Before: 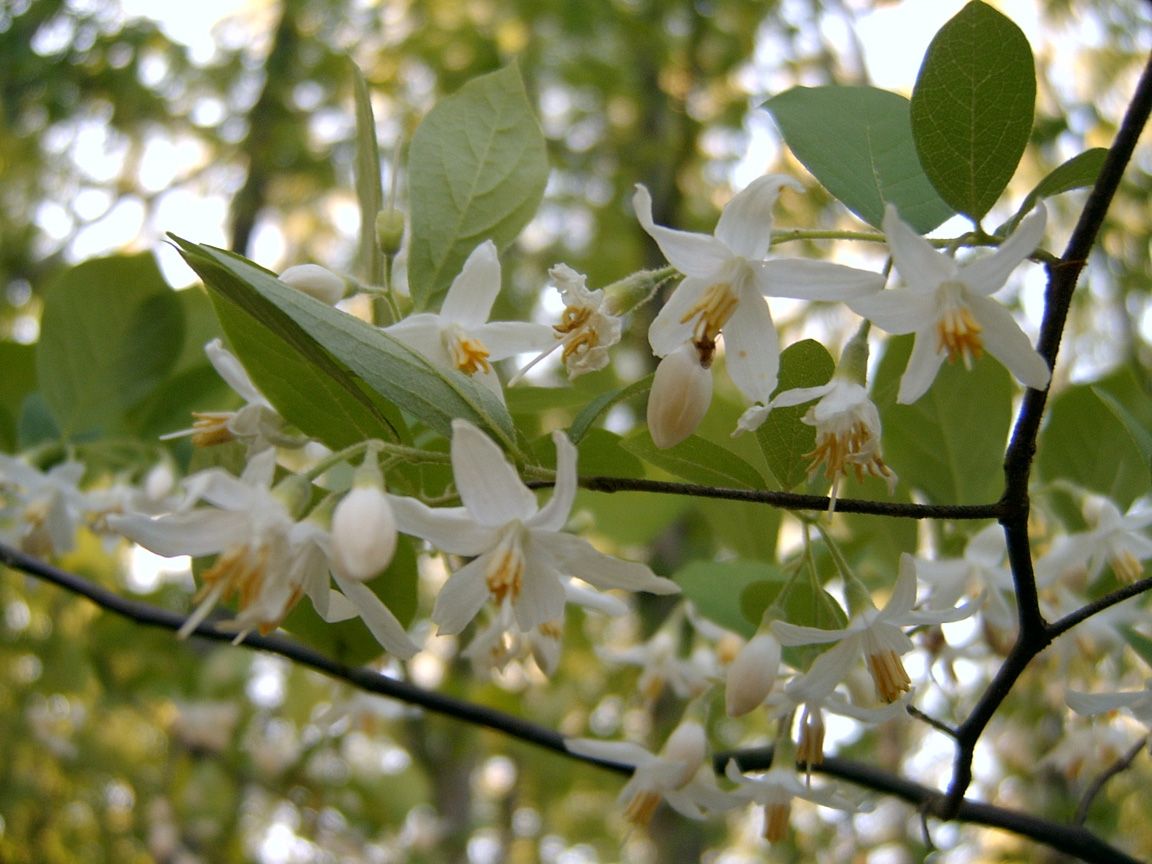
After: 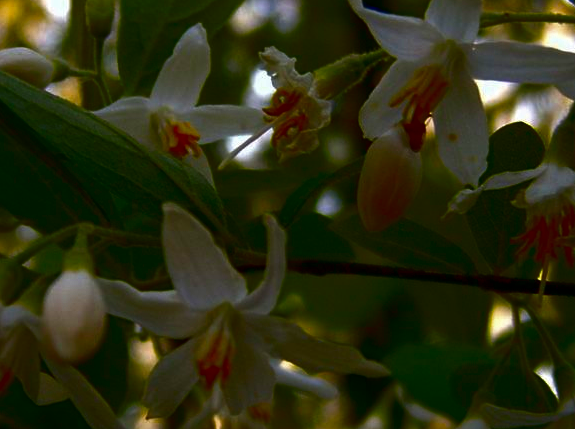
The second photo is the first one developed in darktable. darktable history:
crop: left 25.208%, top 25.12%, right 24.835%, bottom 25.03%
contrast brightness saturation: brightness -0.993, saturation 0.99
